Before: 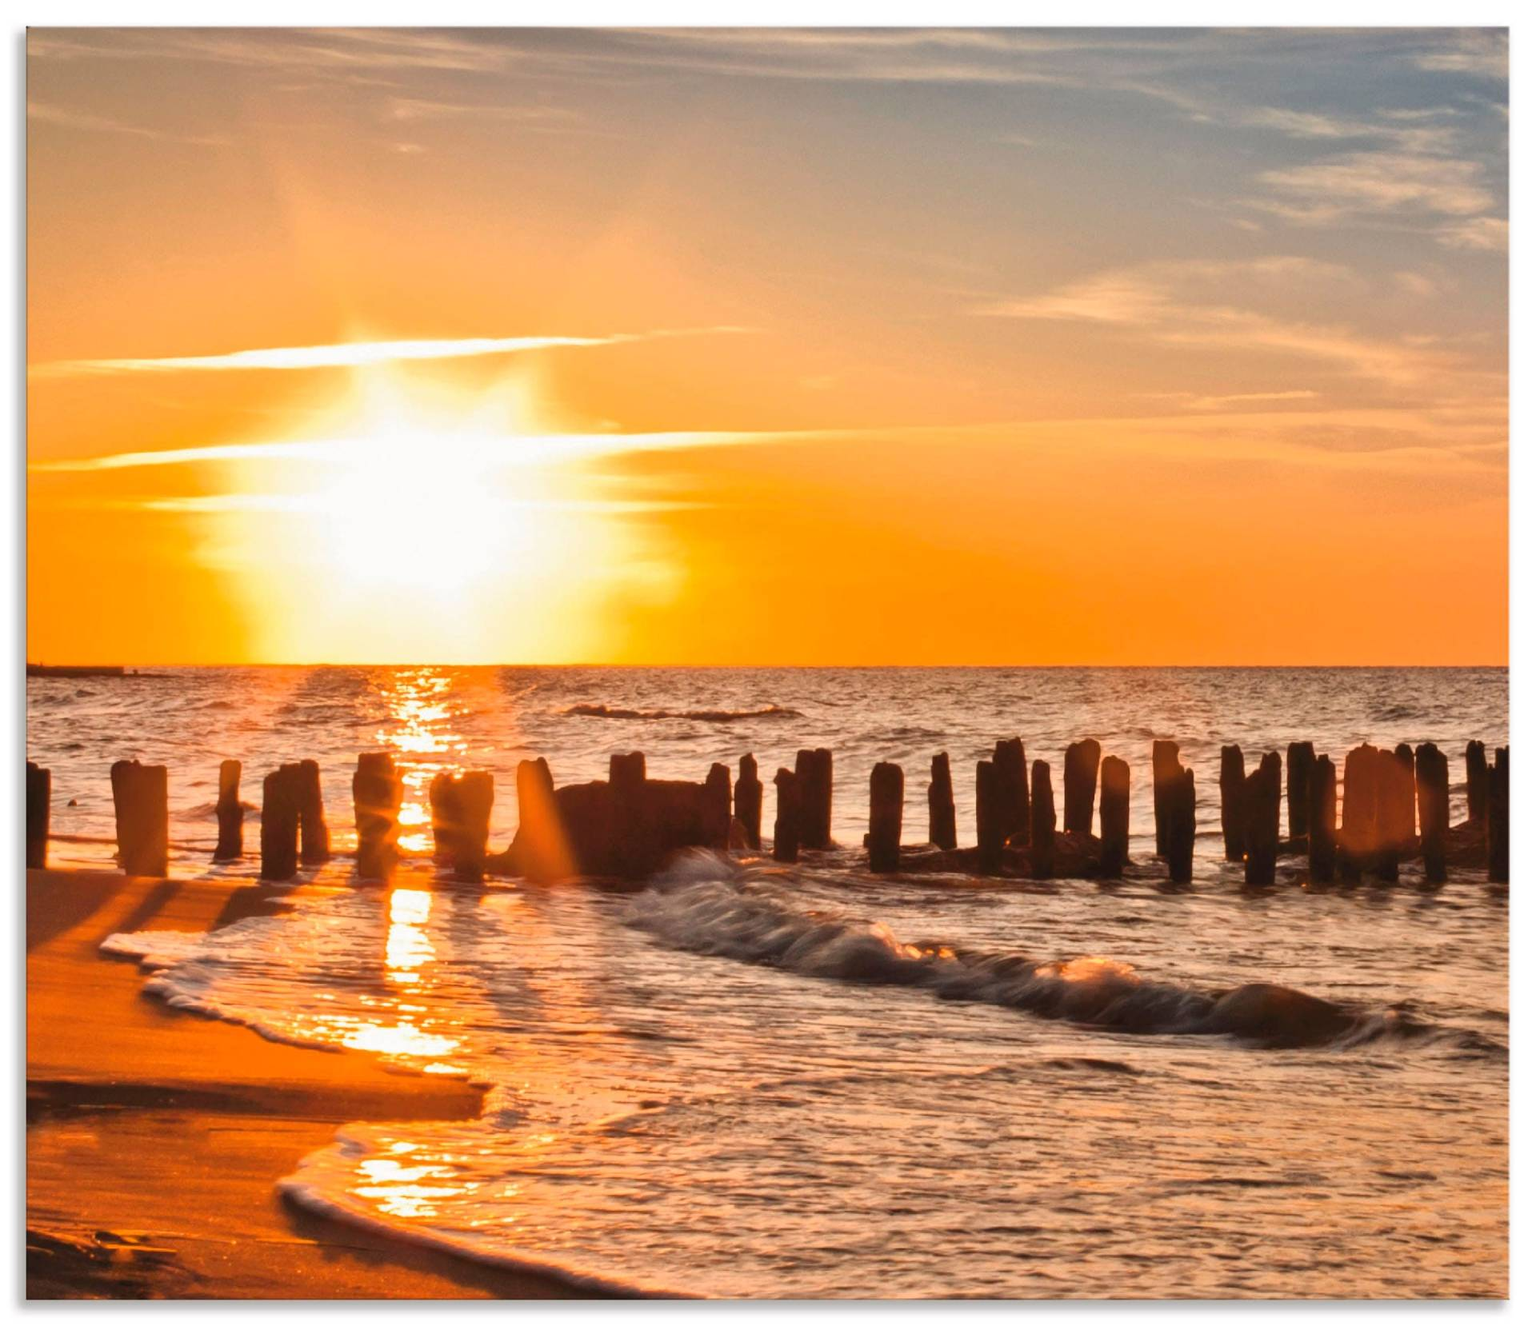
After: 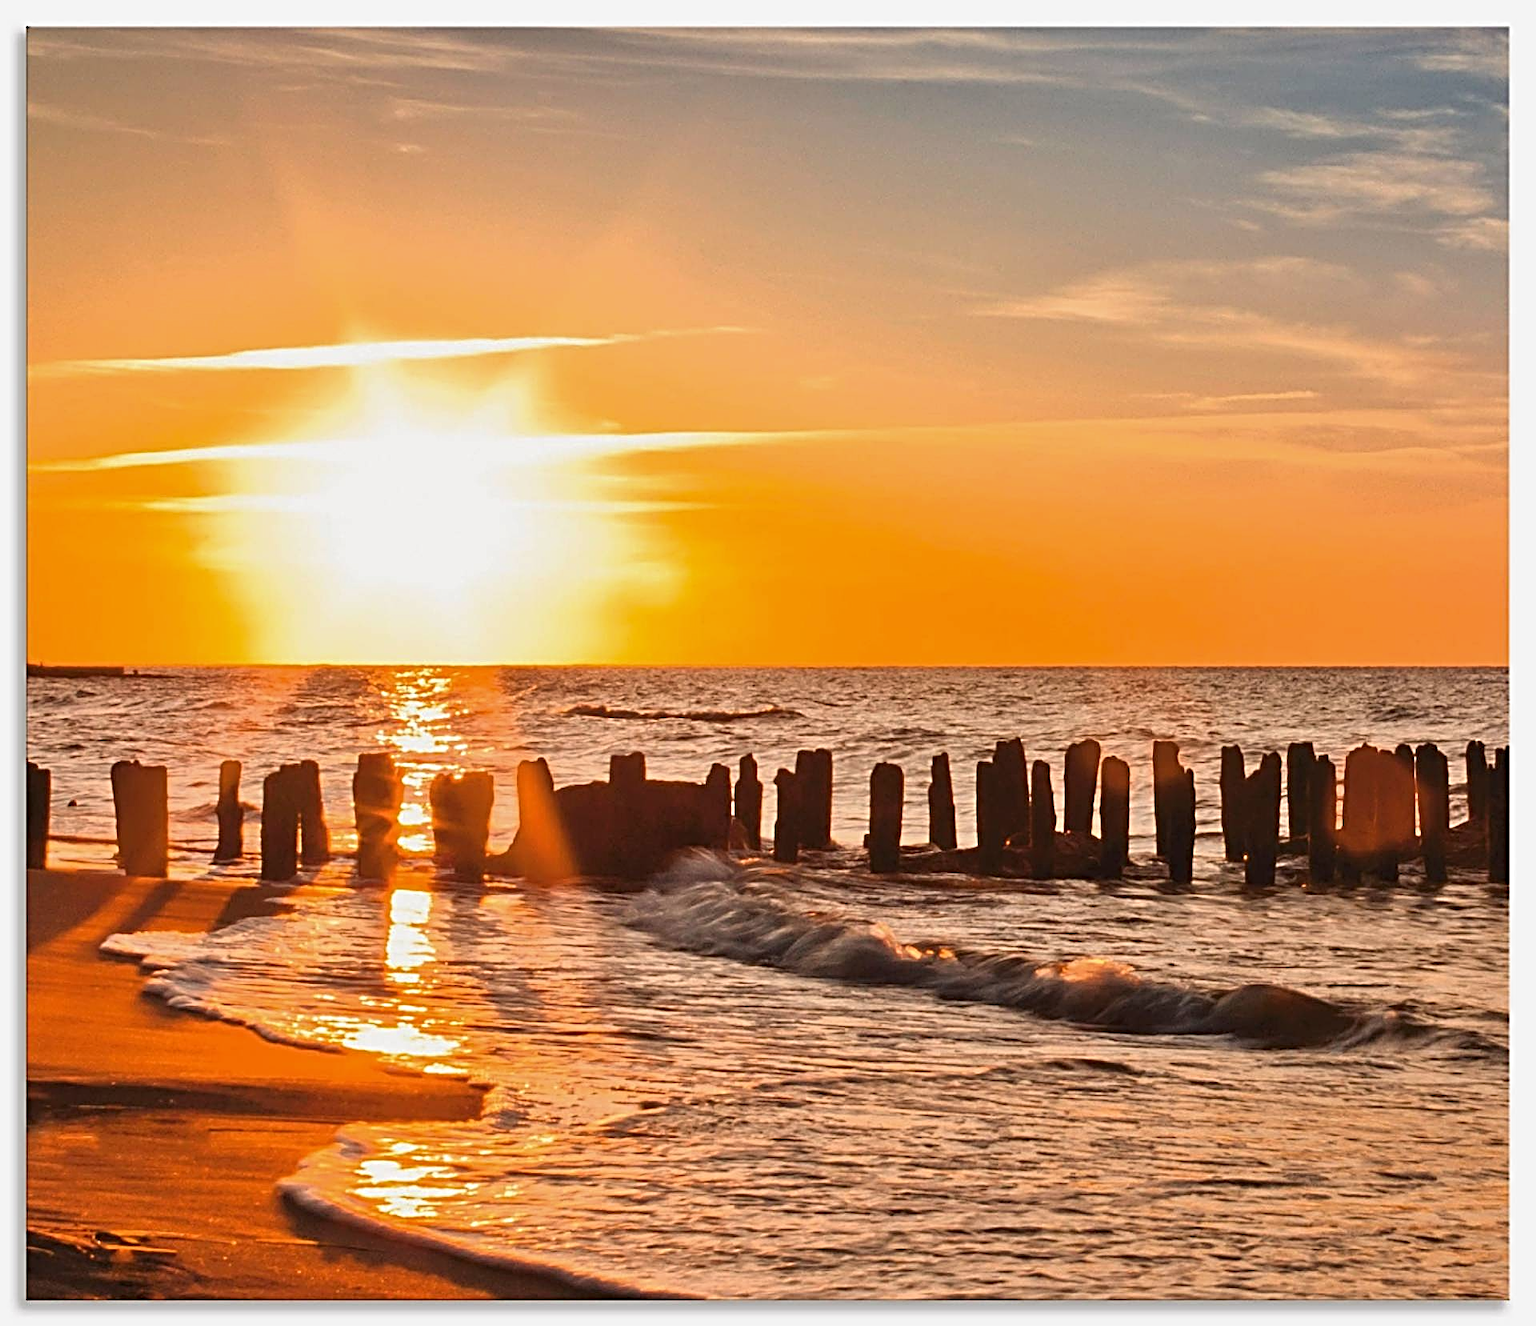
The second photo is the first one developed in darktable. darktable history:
sharpen: radius 3.658, amount 0.943
exposure: exposure -0.142 EV, compensate highlight preservation false
